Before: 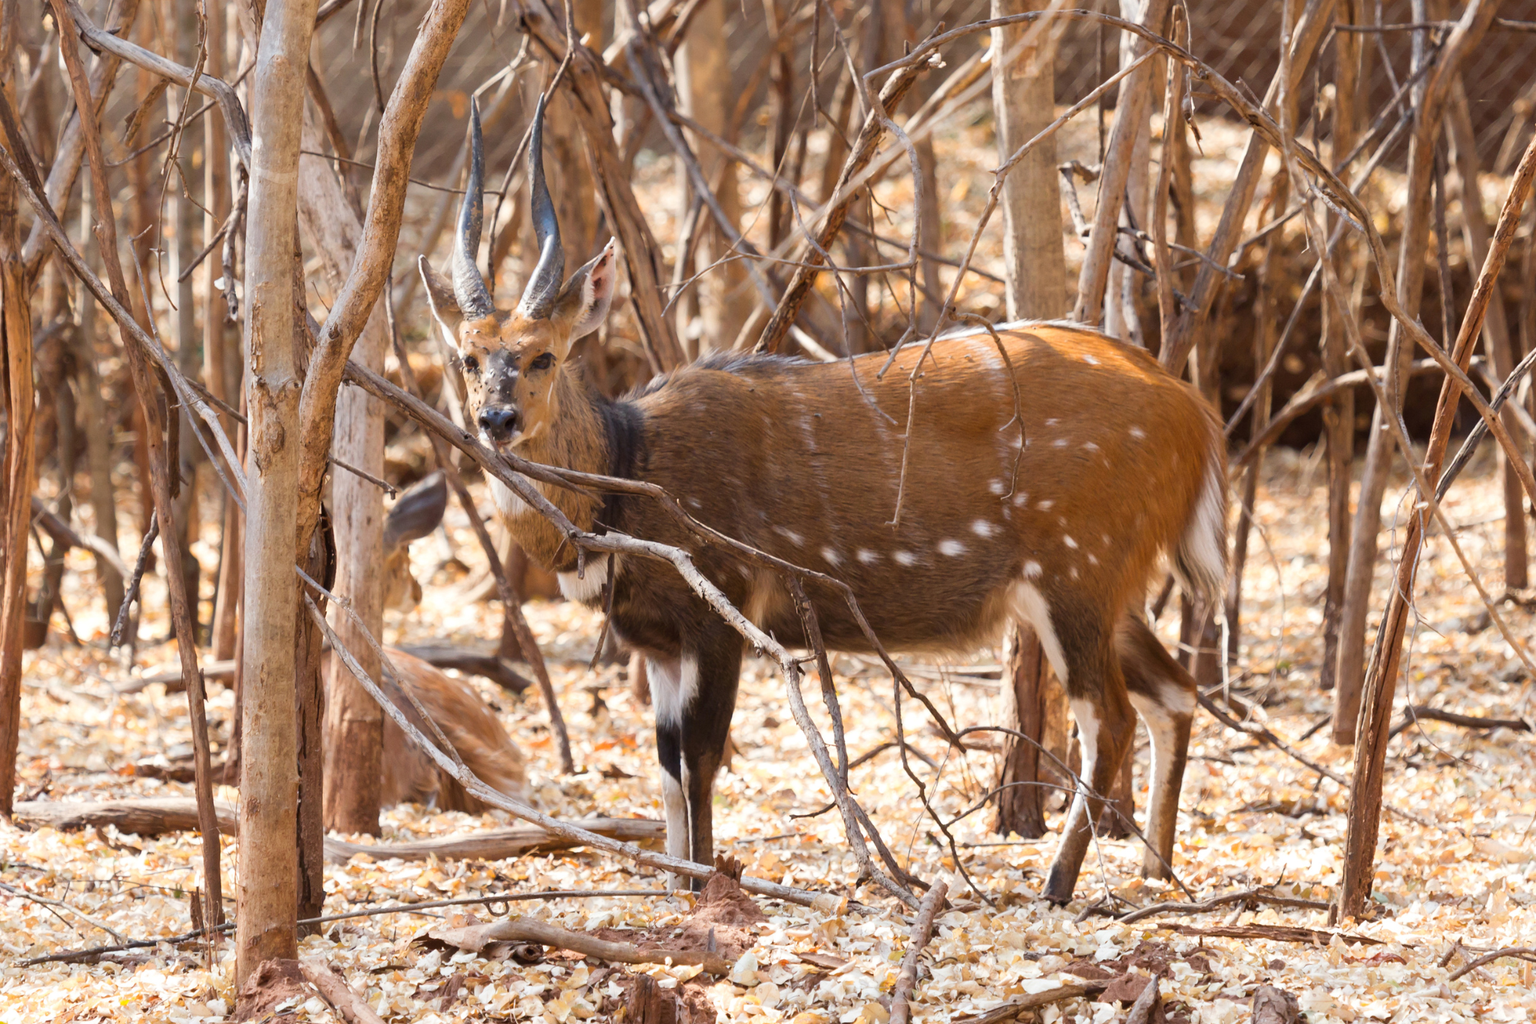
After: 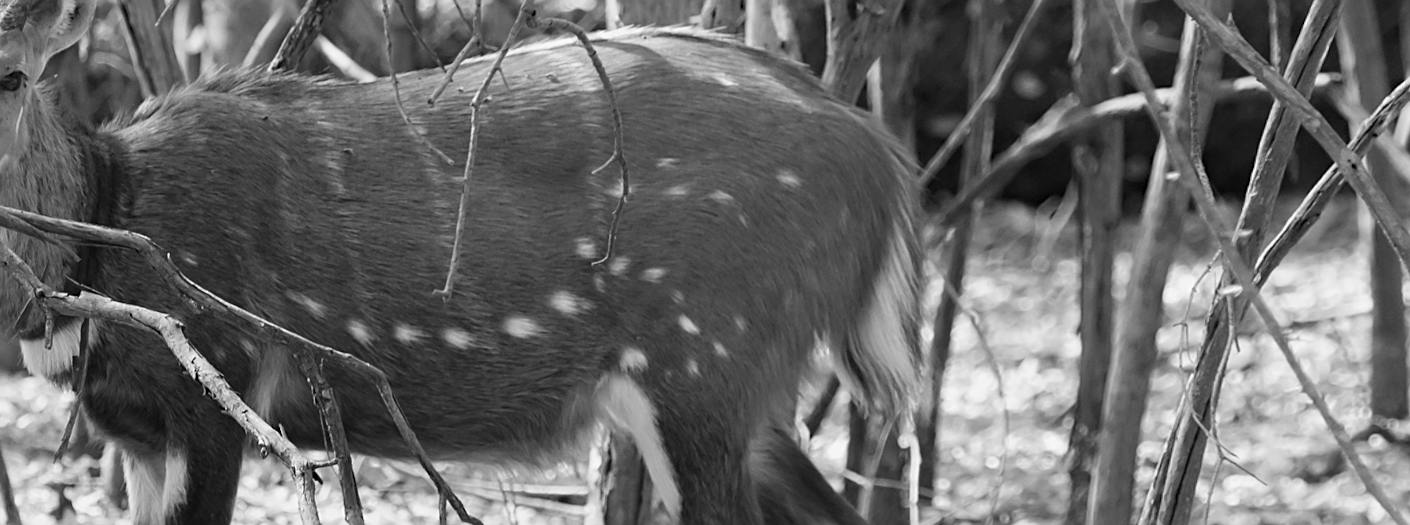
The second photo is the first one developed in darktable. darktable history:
monochrome: on, module defaults
sharpen: on, module defaults
crop and rotate: left 27.938%, top 27.046%, bottom 27.046%
haze removal: compatibility mode true, adaptive false
color correction: saturation 1.11
color balance rgb: perceptual saturation grading › global saturation 30%, global vibrance 20%
white balance: red 0.766, blue 1.537
rotate and perspective: rotation 1.69°, lens shift (vertical) -0.023, lens shift (horizontal) -0.291, crop left 0.025, crop right 0.988, crop top 0.092, crop bottom 0.842
